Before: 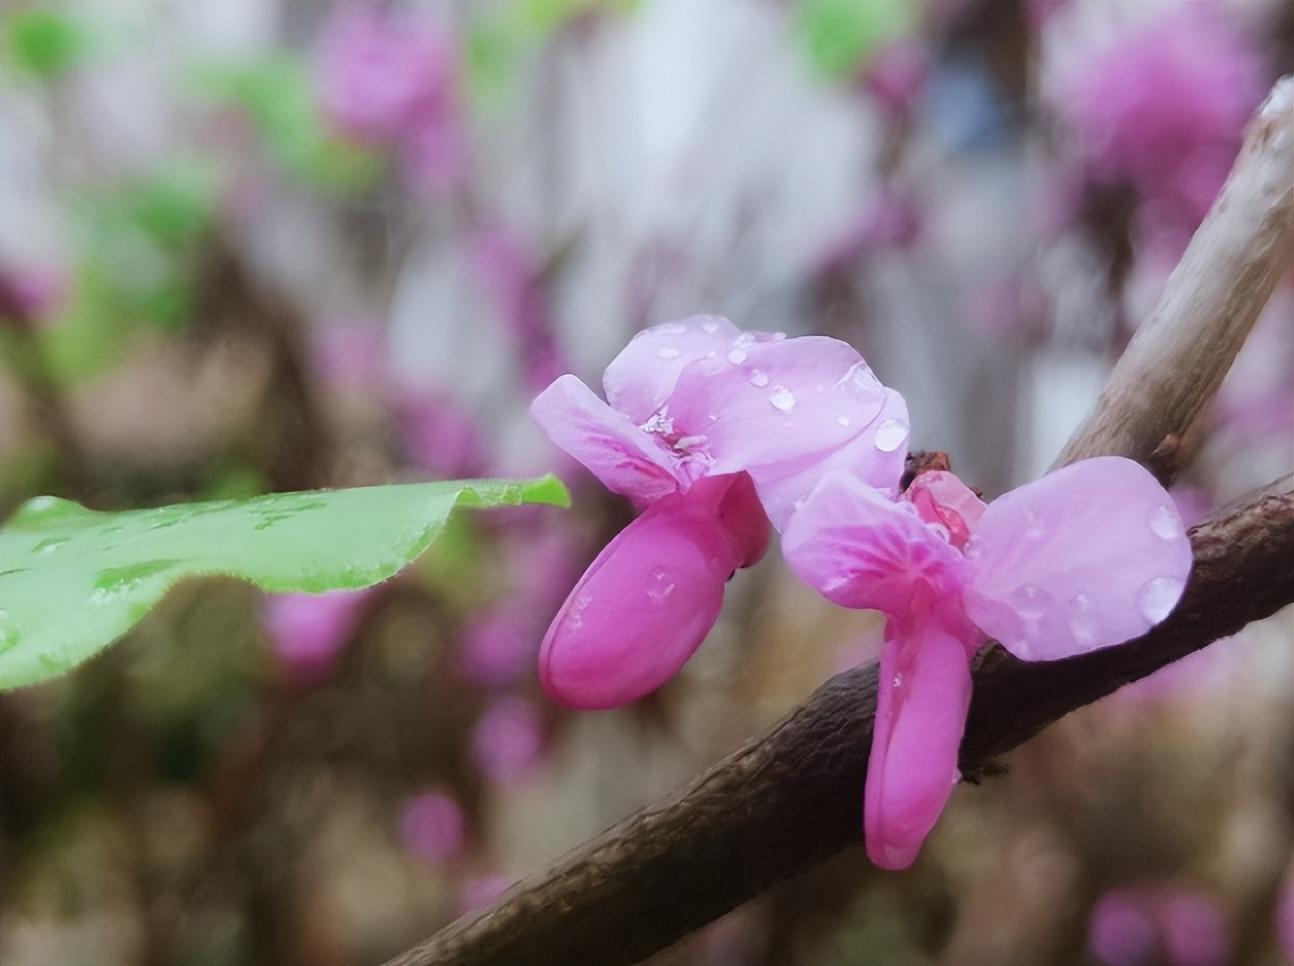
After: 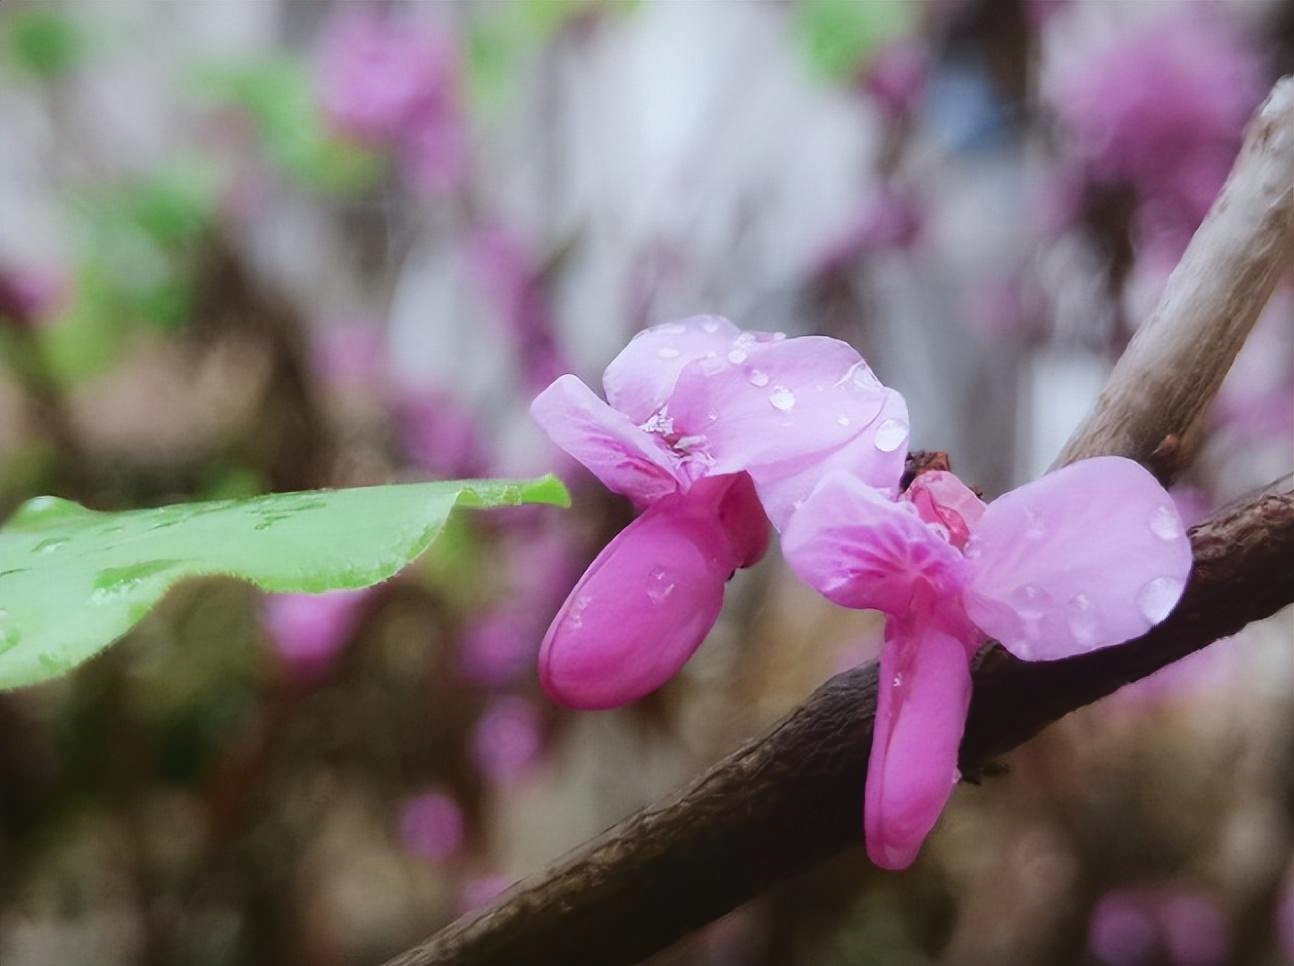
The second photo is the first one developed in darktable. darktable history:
tone curve: curves: ch0 [(0, 0.032) (0.181, 0.156) (0.751, 0.762) (1, 1)], color space Lab, independent channels, preserve colors none
vignetting: fall-off start 97.63%, fall-off radius 99.03%, width/height ratio 1.37
